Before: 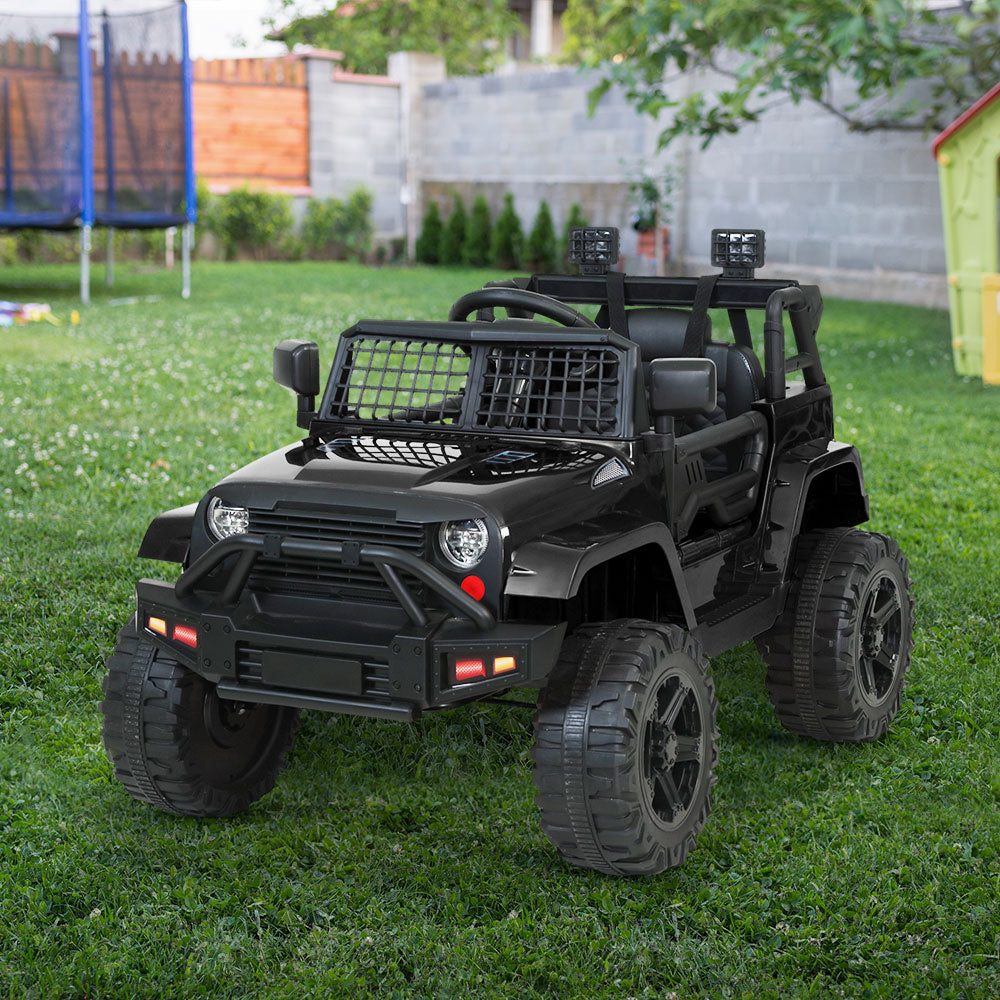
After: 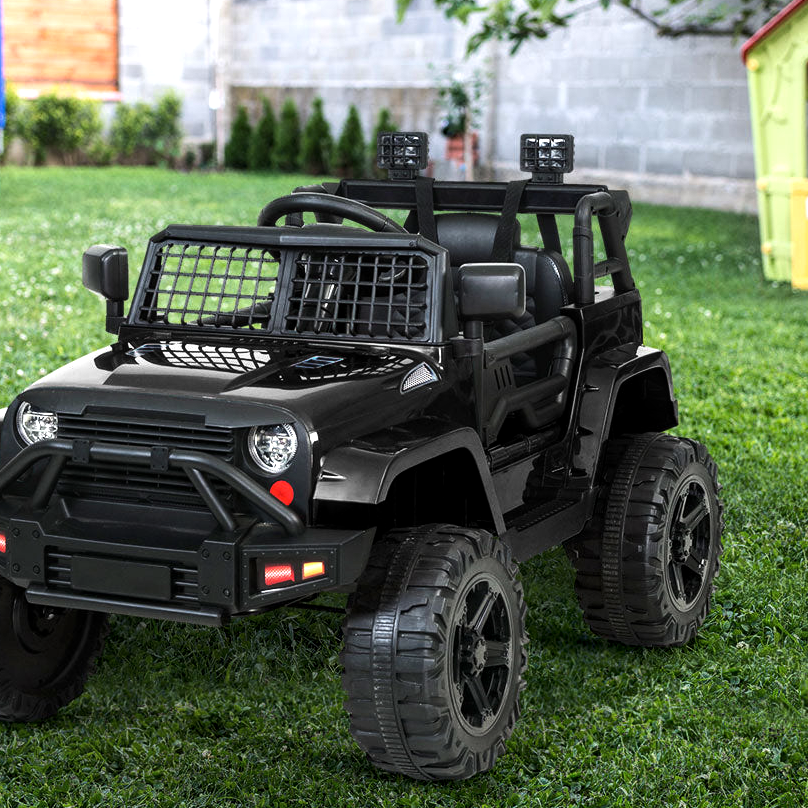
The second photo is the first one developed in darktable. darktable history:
crop: left 19.159%, top 9.58%, bottom 9.58%
local contrast: on, module defaults
tone equalizer: -8 EV -0.75 EV, -7 EV -0.7 EV, -6 EV -0.6 EV, -5 EV -0.4 EV, -3 EV 0.4 EV, -2 EV 0.6 EV, -1 EV 0.7 EV, +0 EV 0.75 EV, edges refinement/feathering 500, mask exposure compensation -1.57 EV, preserve details no
